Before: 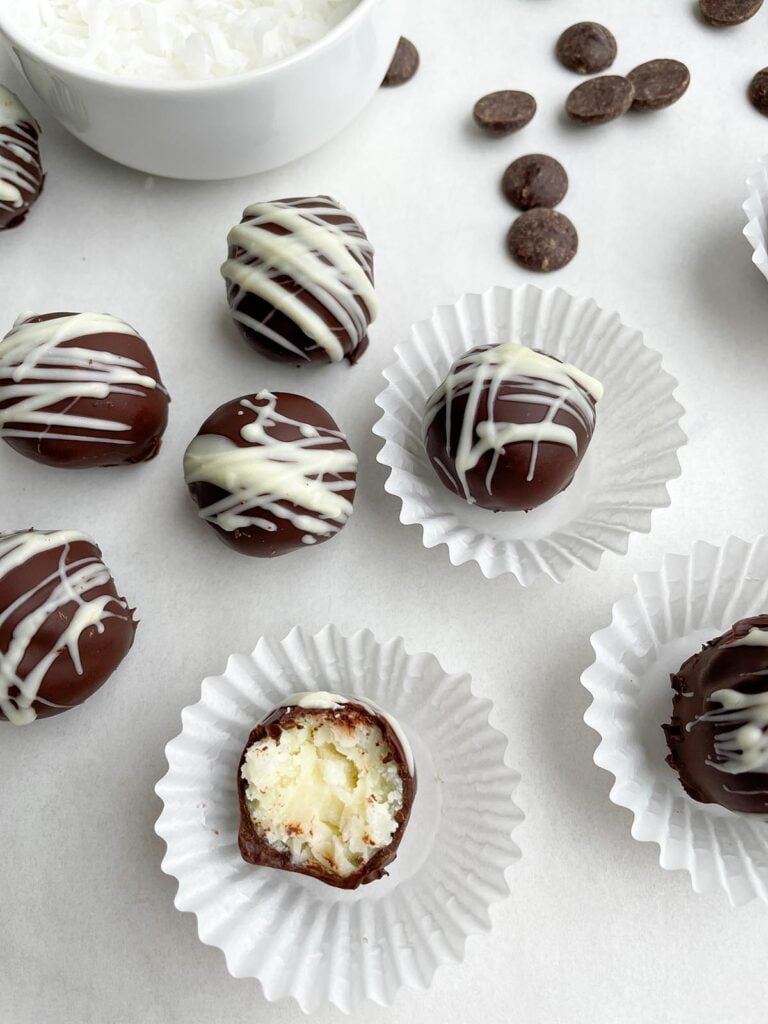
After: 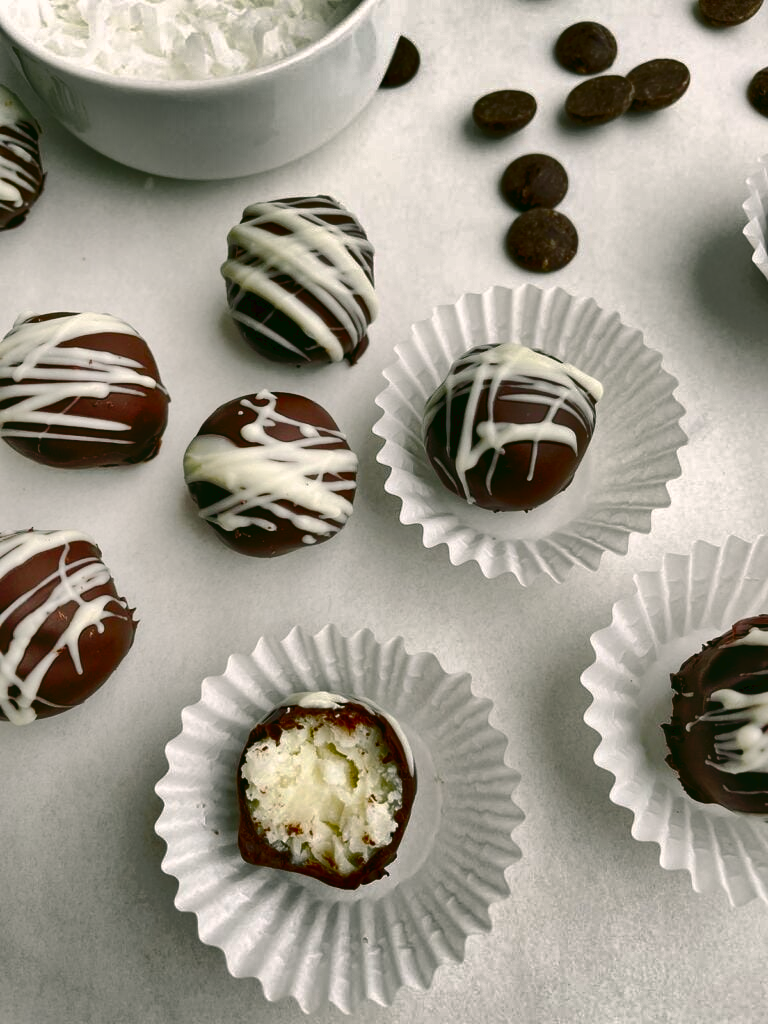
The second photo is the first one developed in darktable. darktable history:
shadows and highlights: shadows 20.91, highlights -82.73, soften with gaussian
color correction: highlights a* 4.02, highlights b* 4.98, shadows a* -7.55, shadows b* 4.98
tone curve: curves: ch0 [(0, 0) (0.003, 0.058) (0.011, 0.059) (0.025, 0.061) (0.044, 0.067) (0.069, 0.084) (0.1, 0.102) (0.136, 0.124) (0.177, 0.171) (0.224, 0.246) (0.277, 0.324) (0.335, 0.411) (0.399, 0.509) (0.468, 0.605) (0.543, 0.688) (0.623, 0.738) (0.709, 0.798) (0.801, 0.852) (0.898, 0.911) (1, 1)], preserve colors none
